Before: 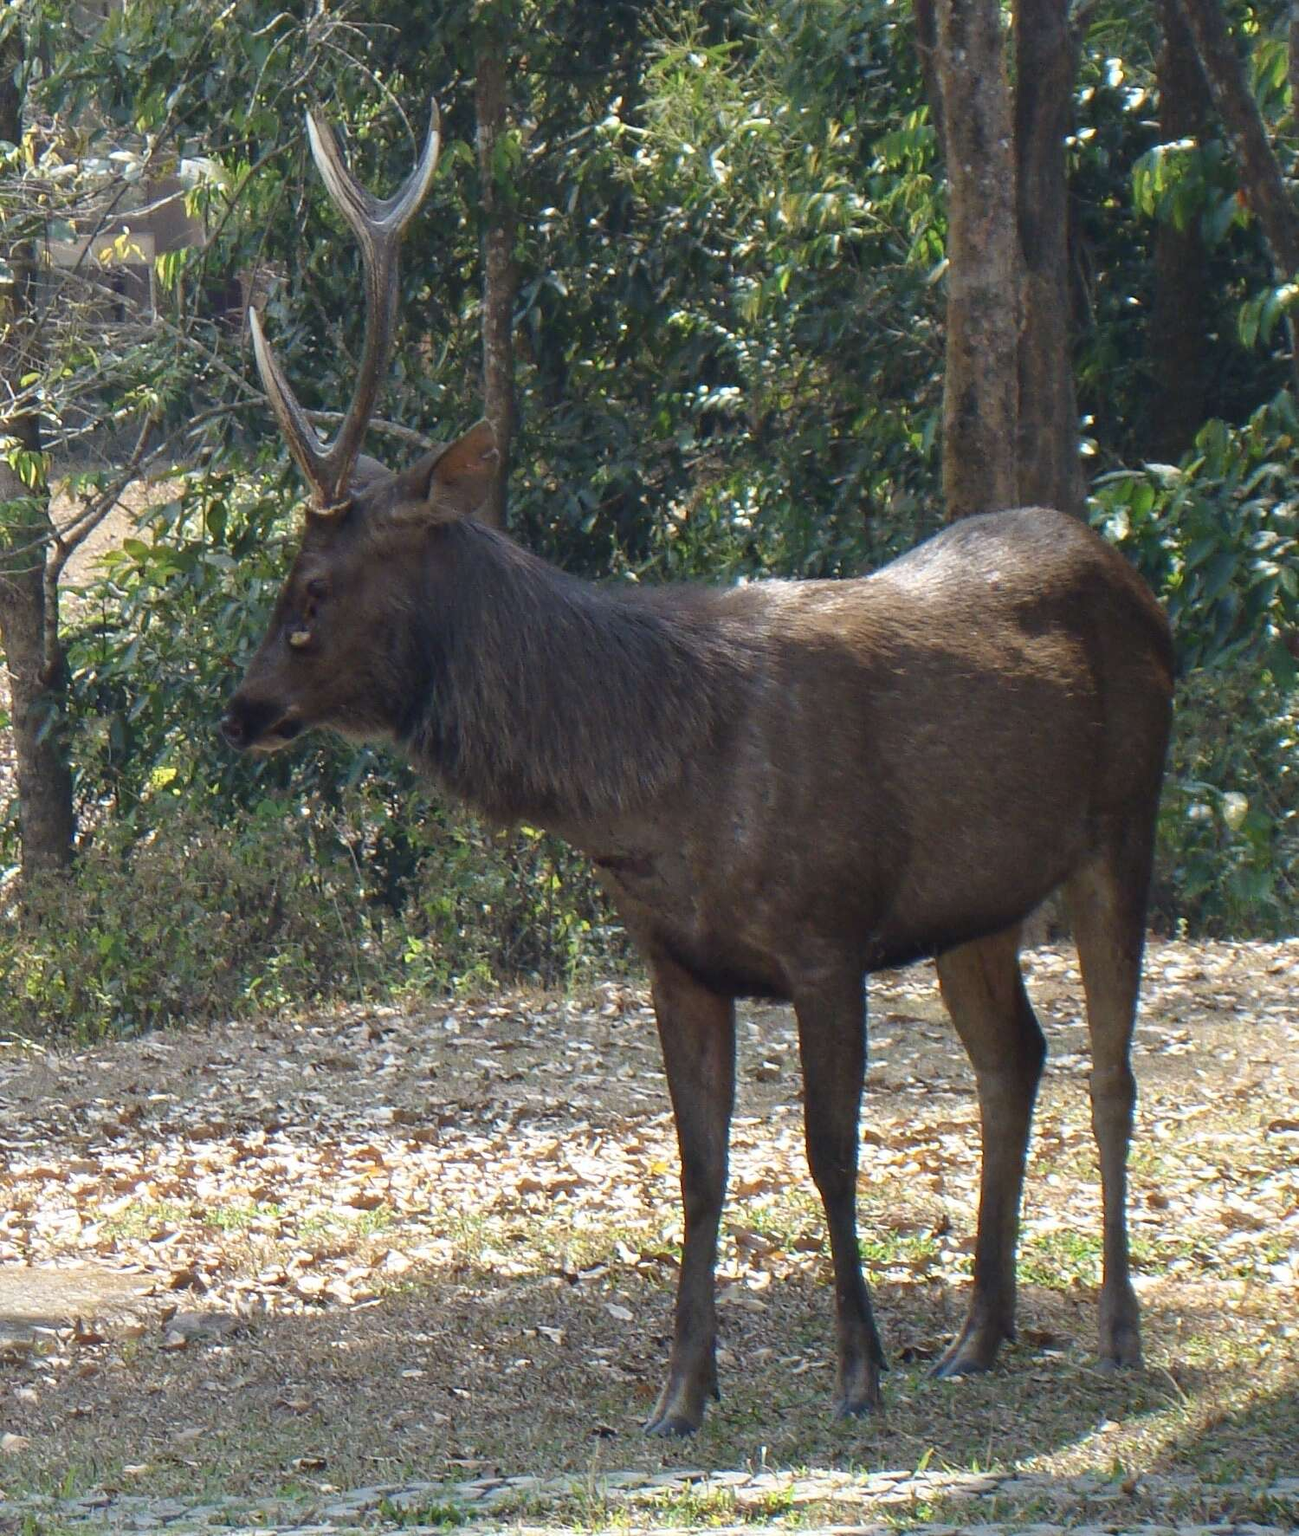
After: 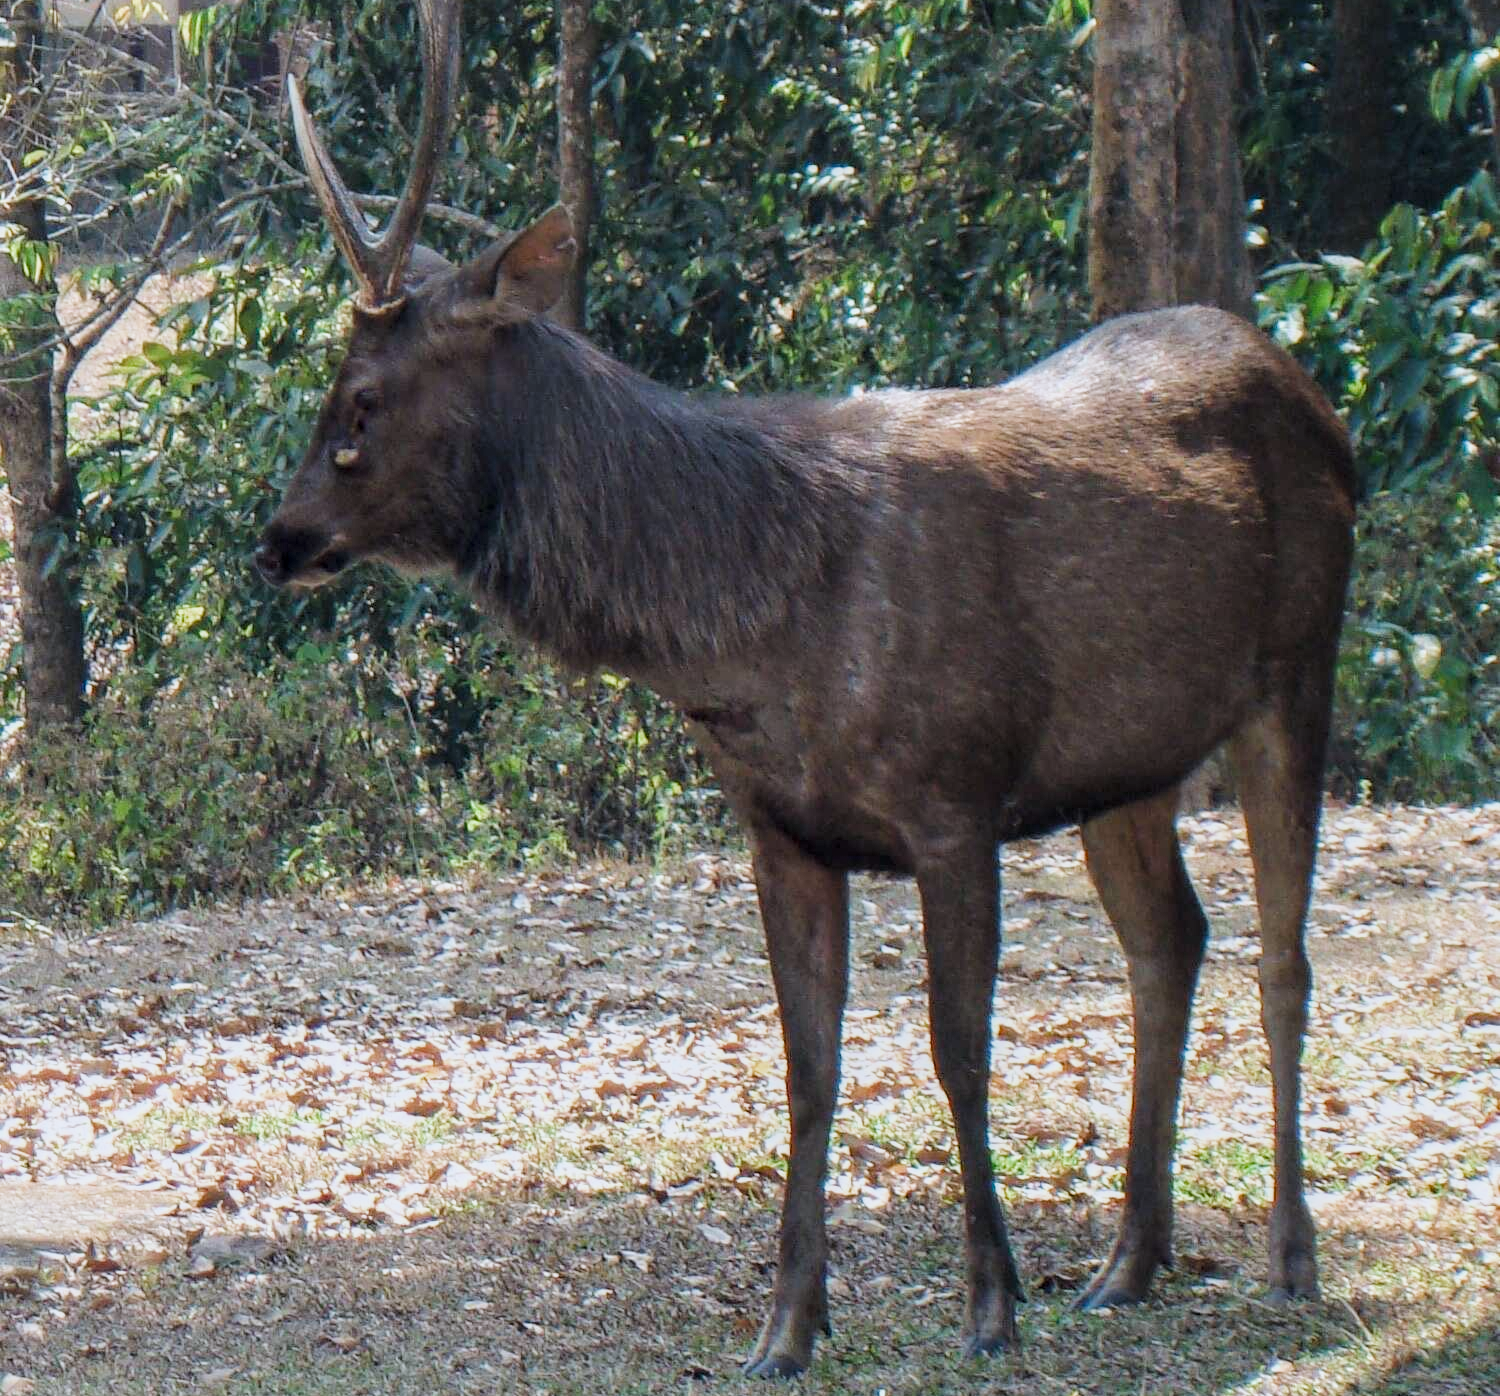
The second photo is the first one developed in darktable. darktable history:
local contrast: on, module defaults
contrast brightness saturation: contrast 0.028, brightness -0.033
color correction: highlights a* -0.138, highlights b* -5.79, shadows a* -0.131, shadows b* -0.084
filmic rgb: black relative exposure -7.65 EV, white relative exposure 4.56 EV, hardness 3.61, add noise in highlights 0.001, color science v3 (2019), use custom middle-gray values true, contrast in highlights soft
crop and rotate: top 15.833%, bottom 5.405%
exposure: black level correction 0, exposure 0.499 EV, compensate highlight preservation false
tone equalizer: edges refinement/feathering 500, mask exposure compensation -1.57 EV, preserve details no
